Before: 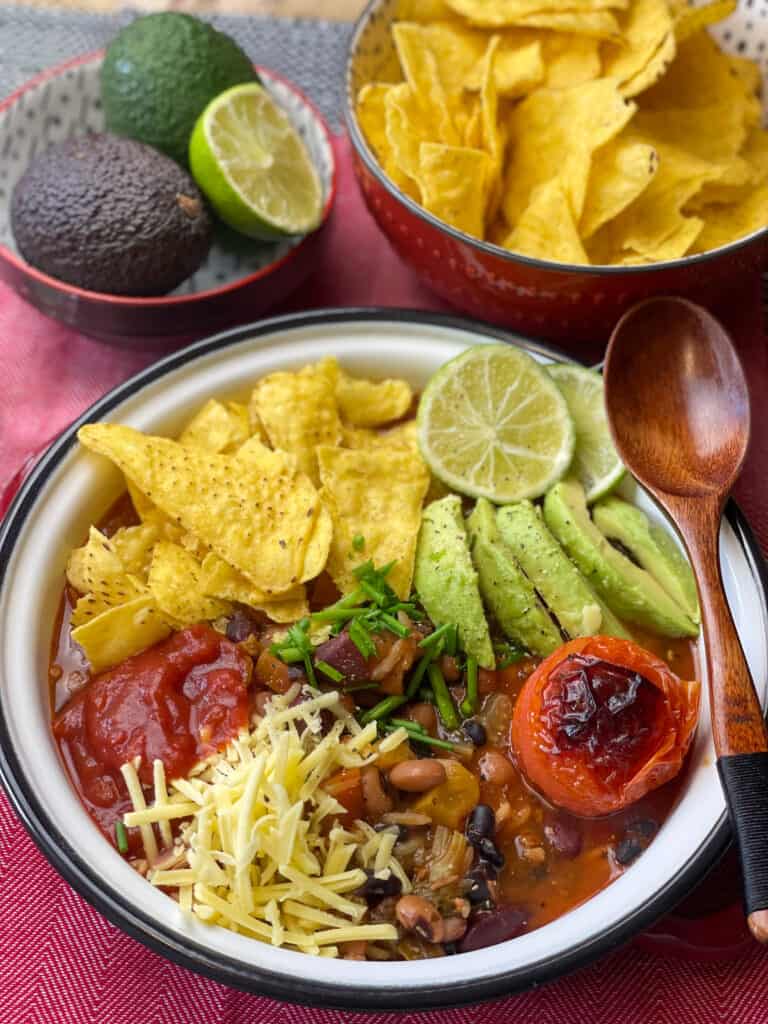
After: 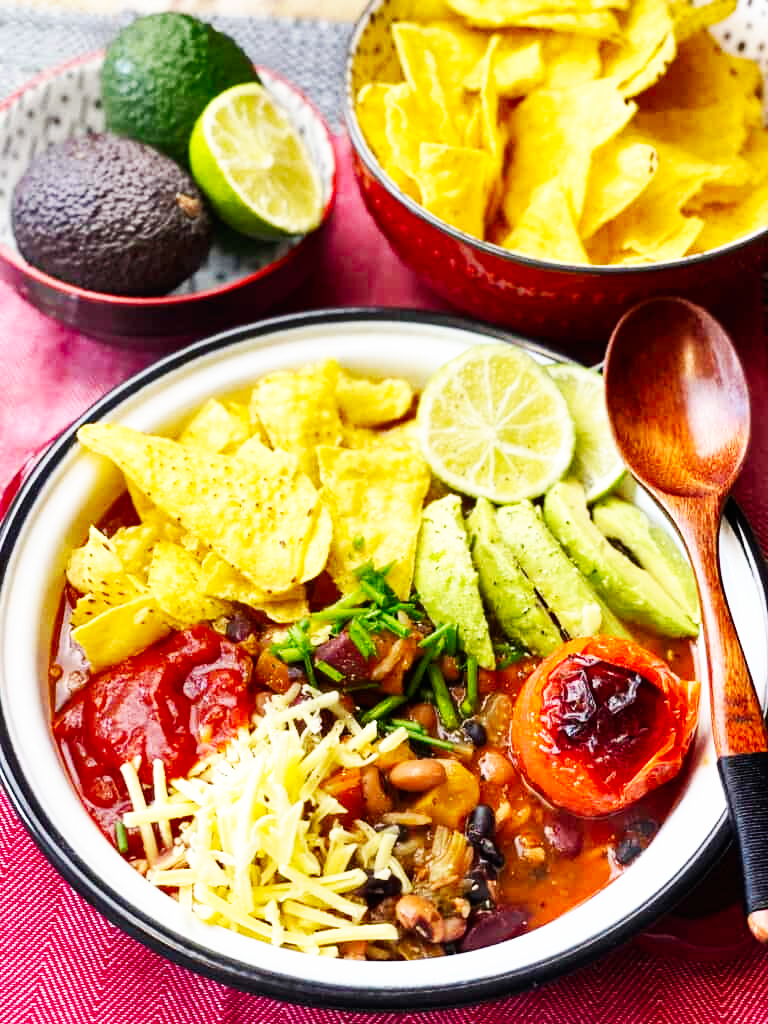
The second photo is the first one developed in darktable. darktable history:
shadows and highlights: radius 131.84, soften with gaussian
base curve: curves: ch0 [(0, 0) (0.007, 0.004) (0.027, 0.03) (0.046, 0.07) (0.207, 0.54) (0.442, 0.872) (0.673, 0.972) (1, 1)], preserve colors none
